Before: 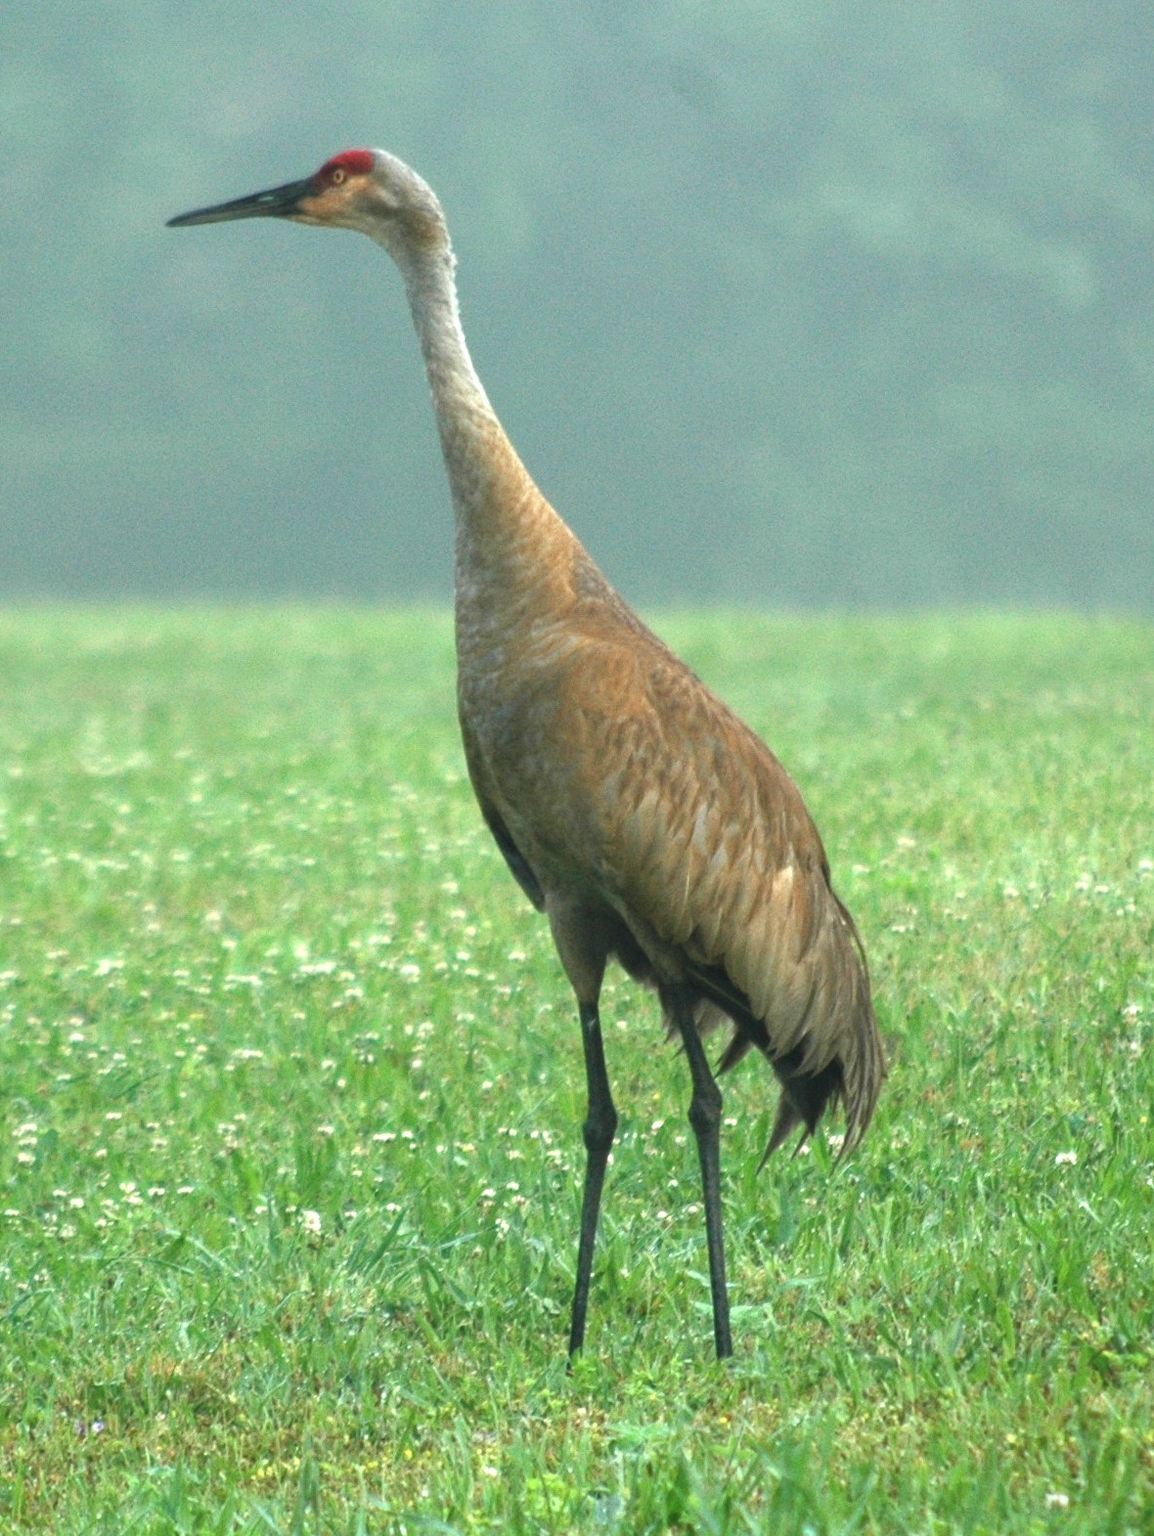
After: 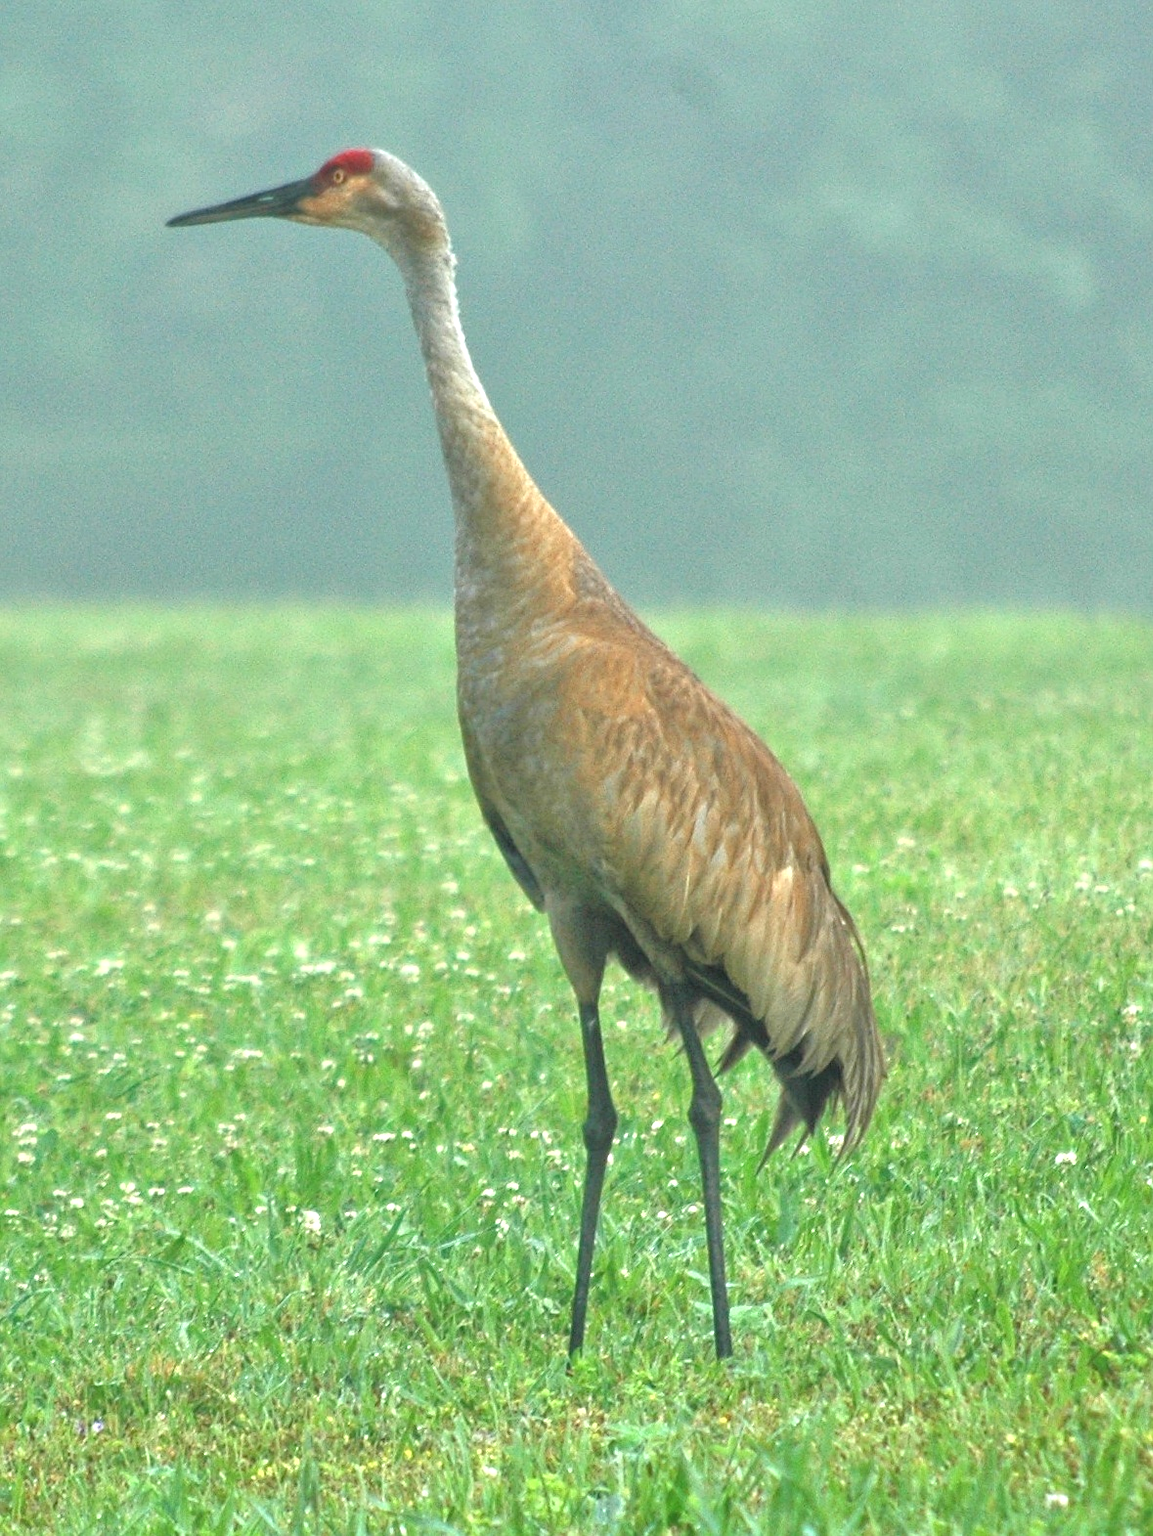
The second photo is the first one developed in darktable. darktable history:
sharpen: radius 1, threshold 1
tone equalizer: -7 EV 0.15 EV, -6 EV 0.6 EV, -5 EV 1.15 EV, -4 EV 1.33 EV, -3 EV 1.15 EV, -2 EV 0.6 EV, -1 EV 0.15 EV, mask exposure compensation -0.5 EV
